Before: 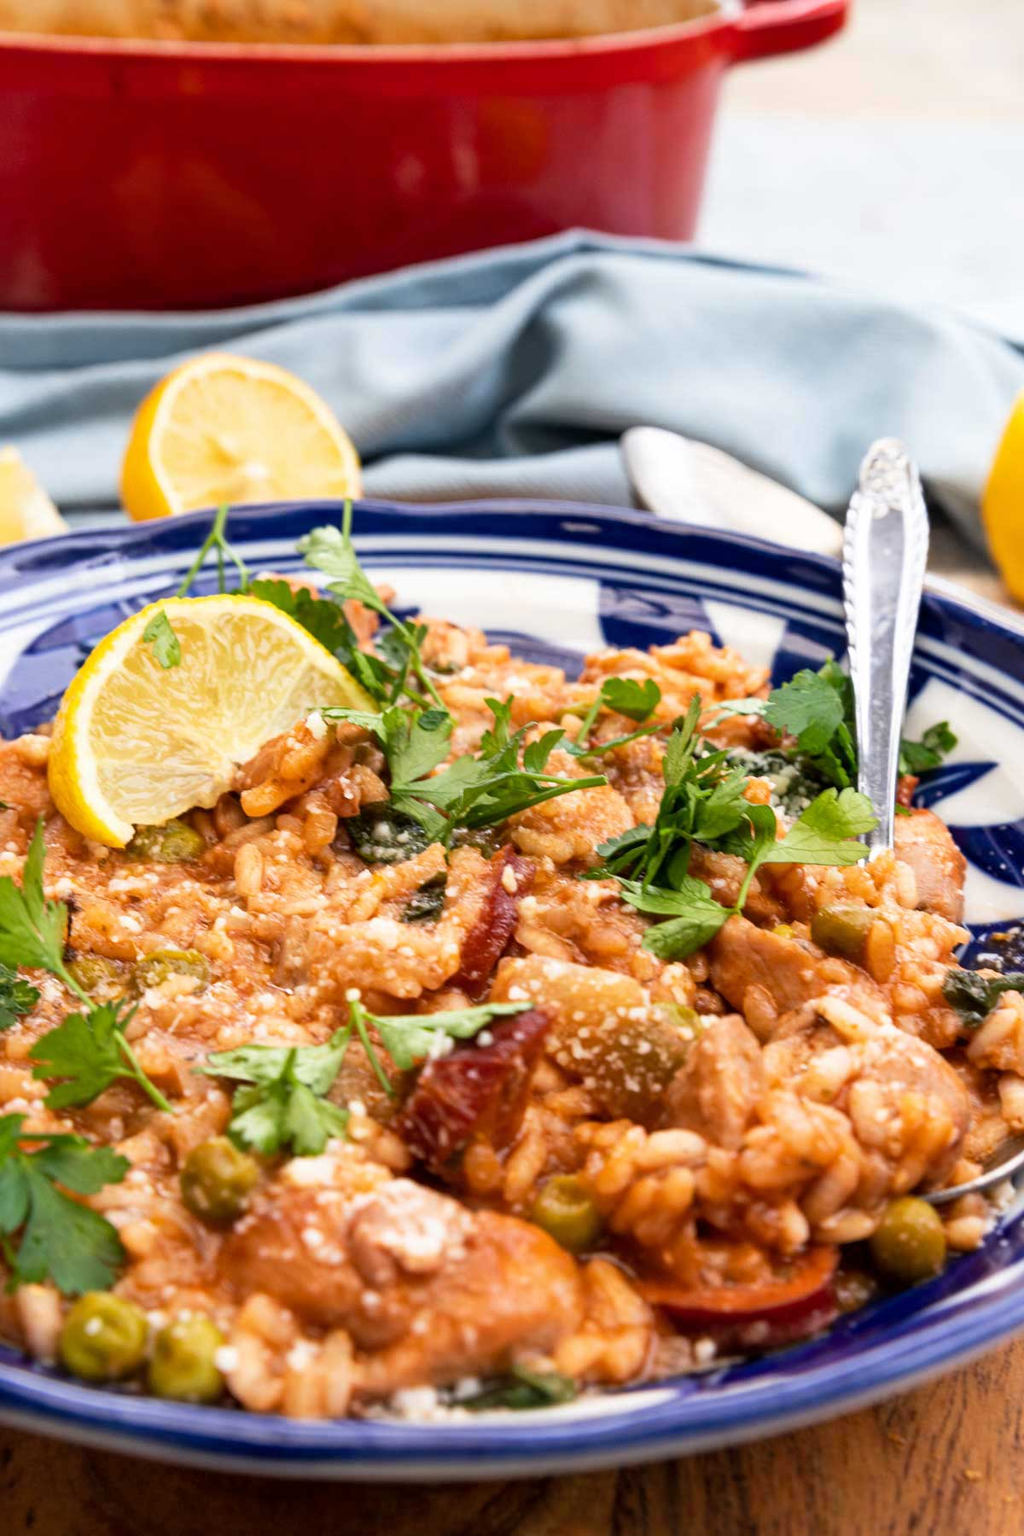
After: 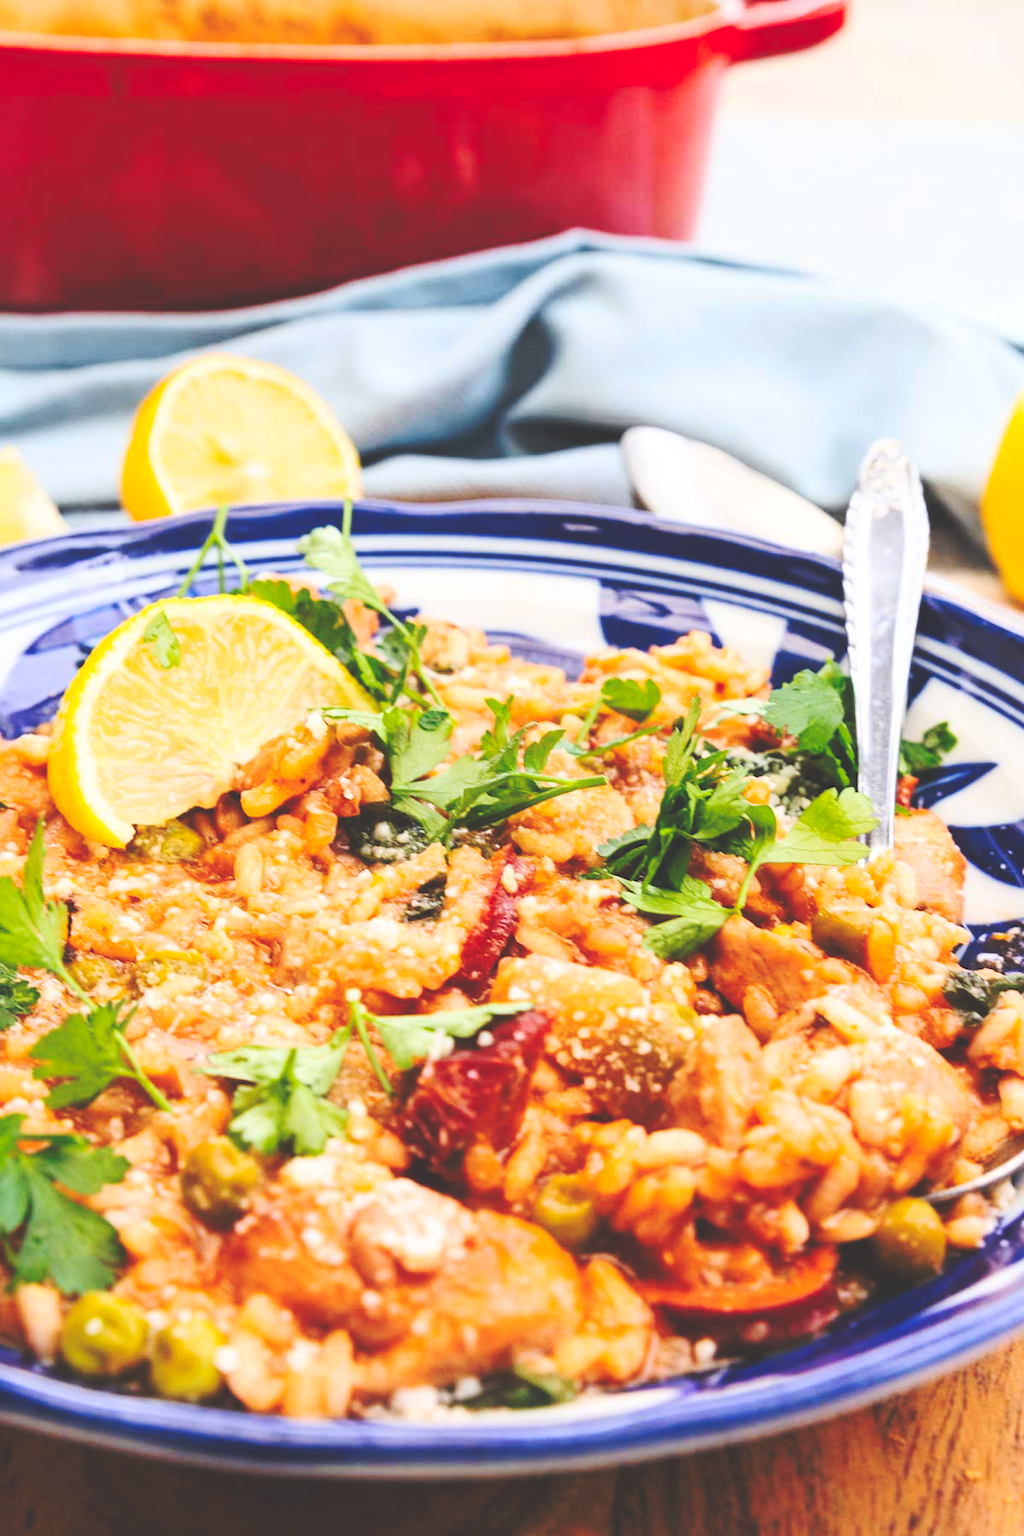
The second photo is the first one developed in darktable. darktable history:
contrast brightness saturation: contrast 0.195, brightness 0.157, saturation 0.223
base curve: curves: ch0 [(0, 0.024) (0.055, 0.065) (0.121, 0.166) (0.236, 0.319) (0.693, 0.726) (1, 1)], preserve colors none
